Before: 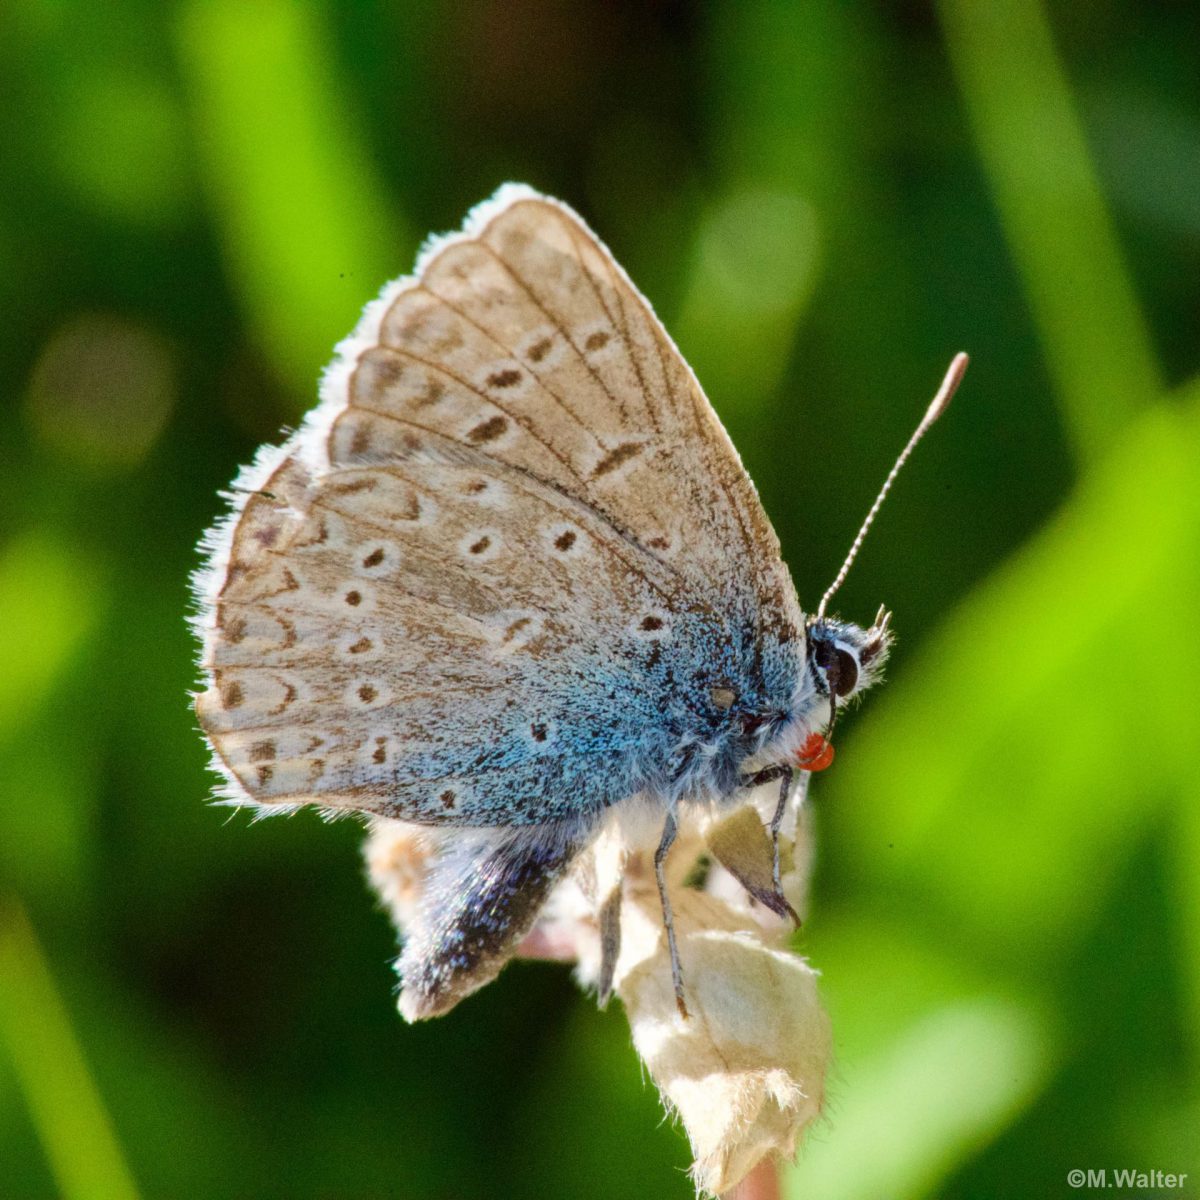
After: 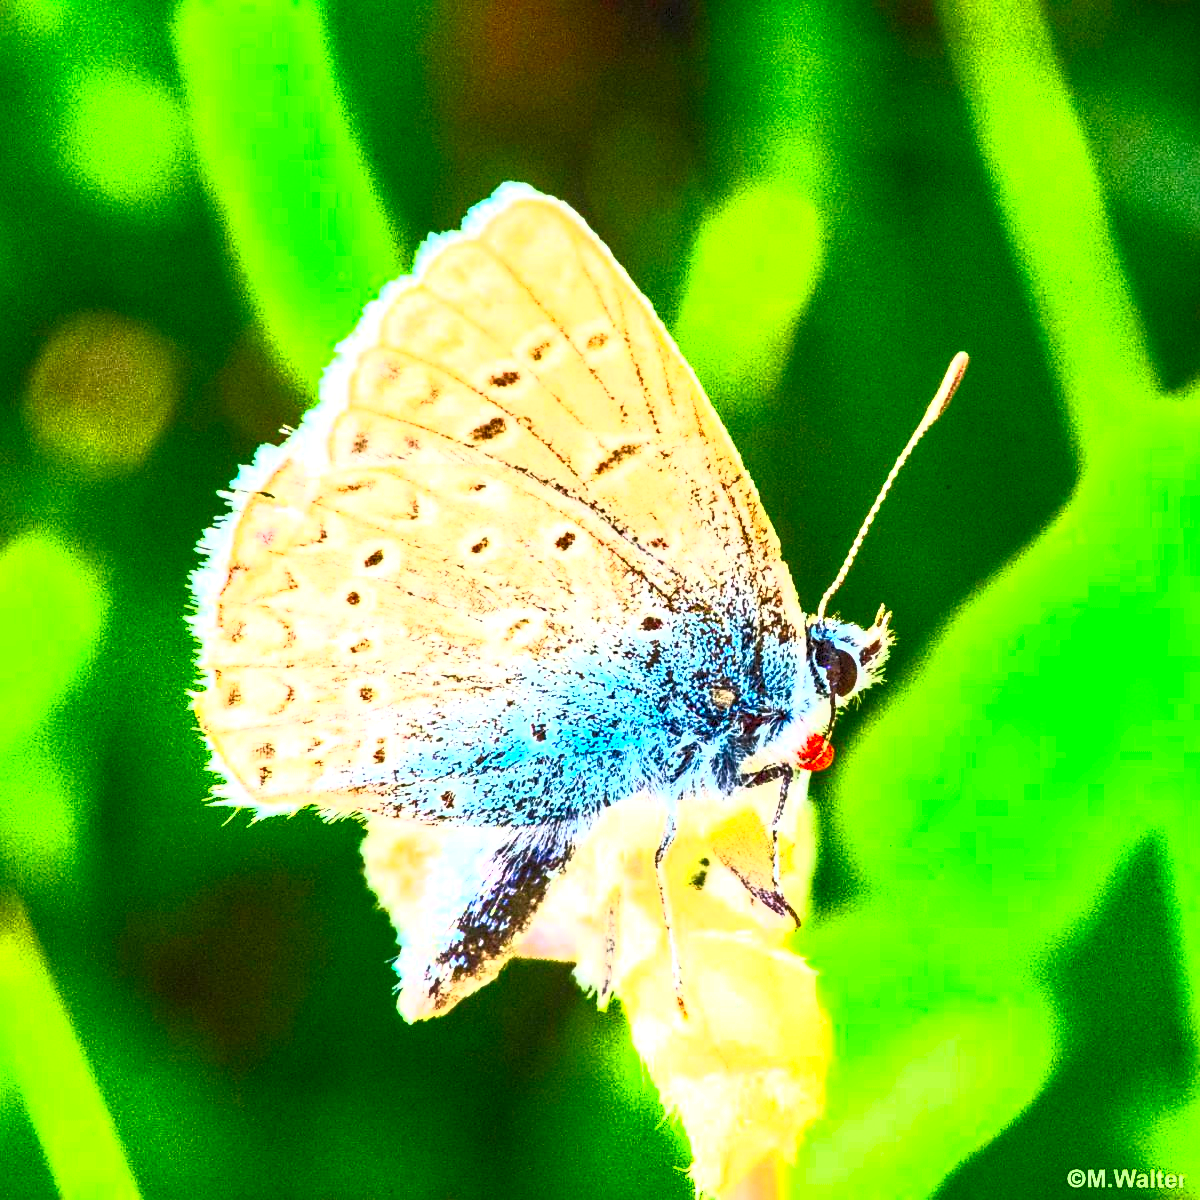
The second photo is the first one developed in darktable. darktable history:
tone equalizer: -8 EV -0.001 EV, -7 EV 0.001 EV, -6 EV -0.002 EV, -5 EV -0.003 EV, -4 EV -0.062 EV, -3 EV -0.222 EV, -2 EV -0.267 EV, -1 EV 0.105 EV, +0 EV 0.303 EV
exposure: black level correction 0, exposure 0.7 EV, compensate exposure bias true, compensate highlight preservation false
sharpen: on, module defaults
contrast brightness saturation: contrast 1, brightness 1, saturation 1
local contrast: detail 150%
